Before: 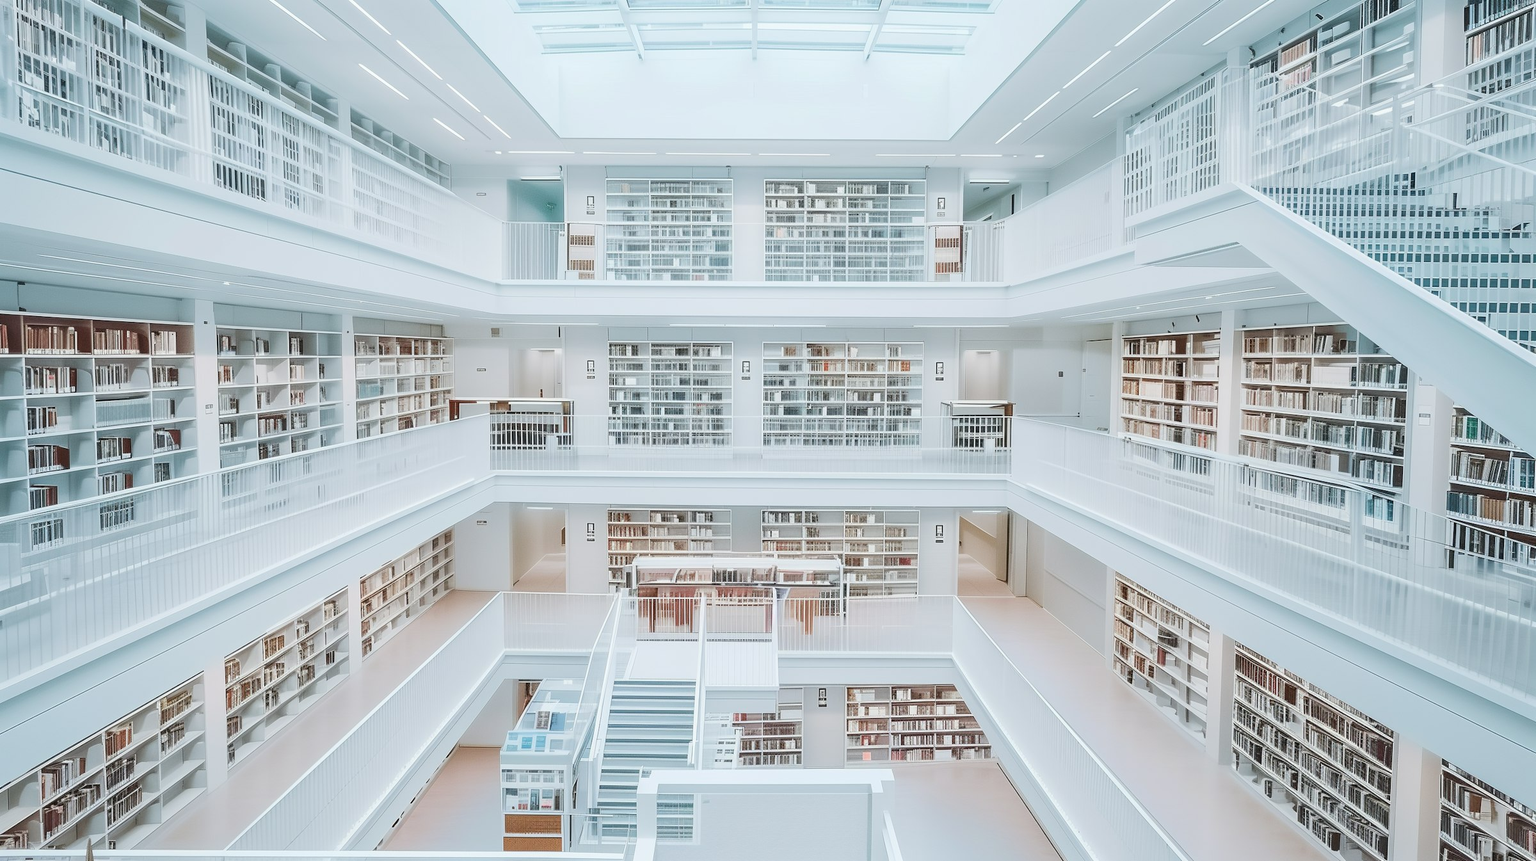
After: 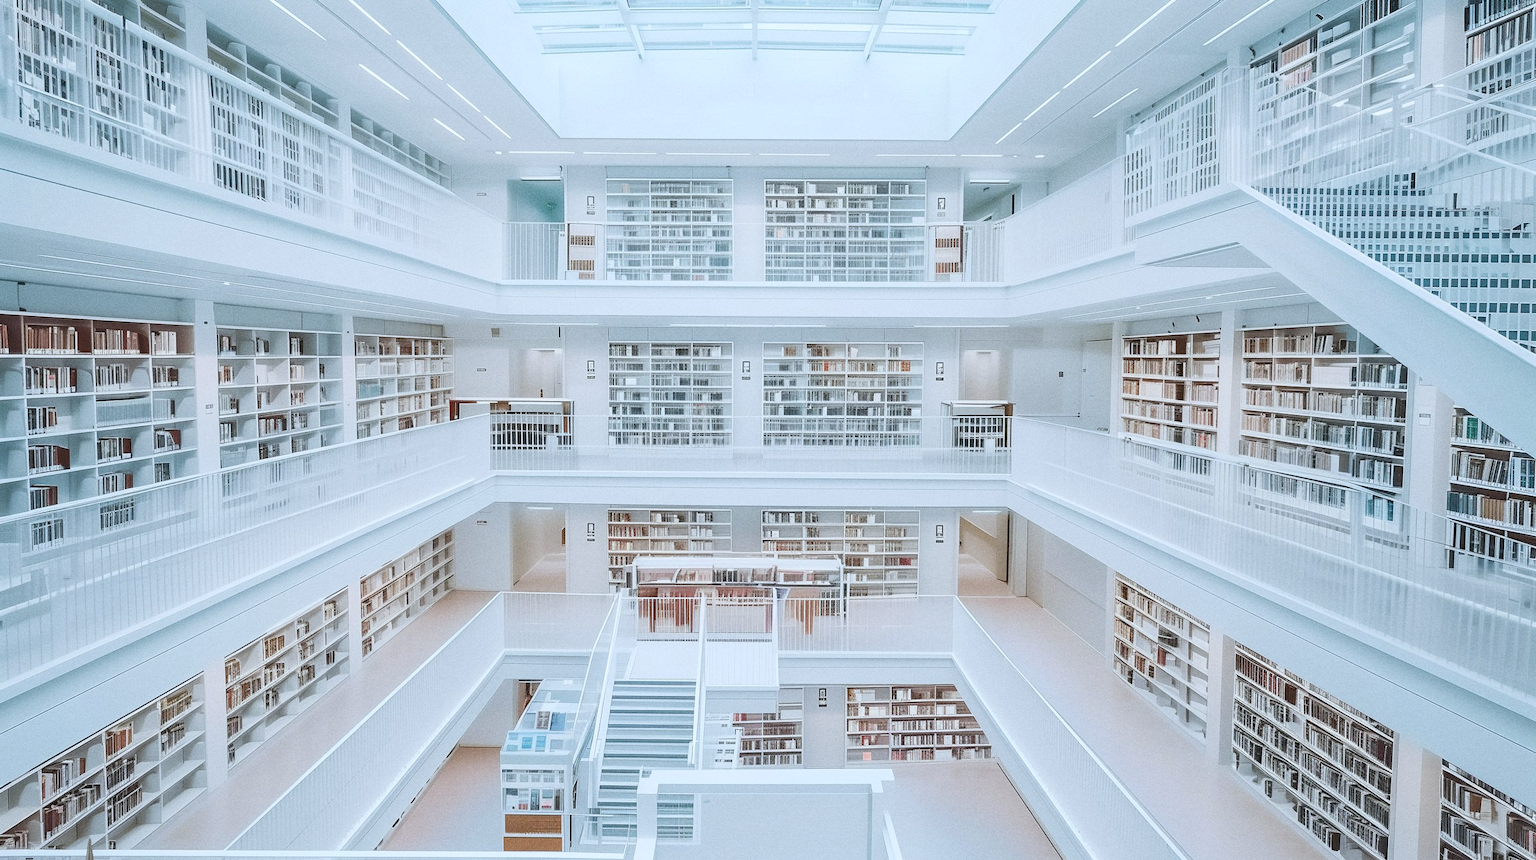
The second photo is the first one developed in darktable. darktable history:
grain: on, module defaults
white balance: red 0.967, blue 1.049
base curve: preserve colors none
